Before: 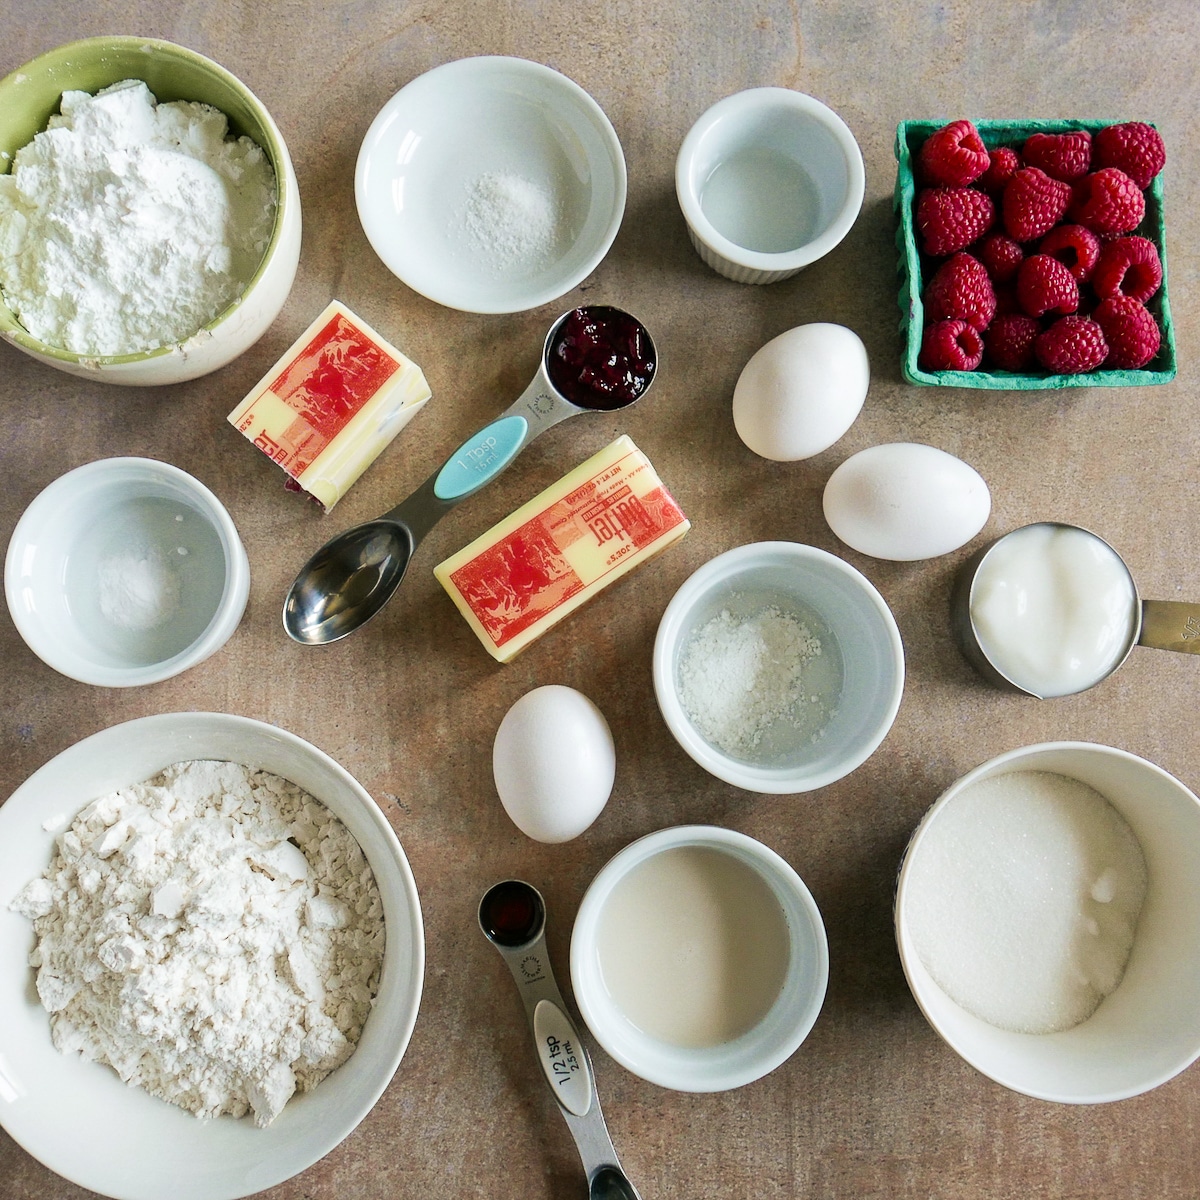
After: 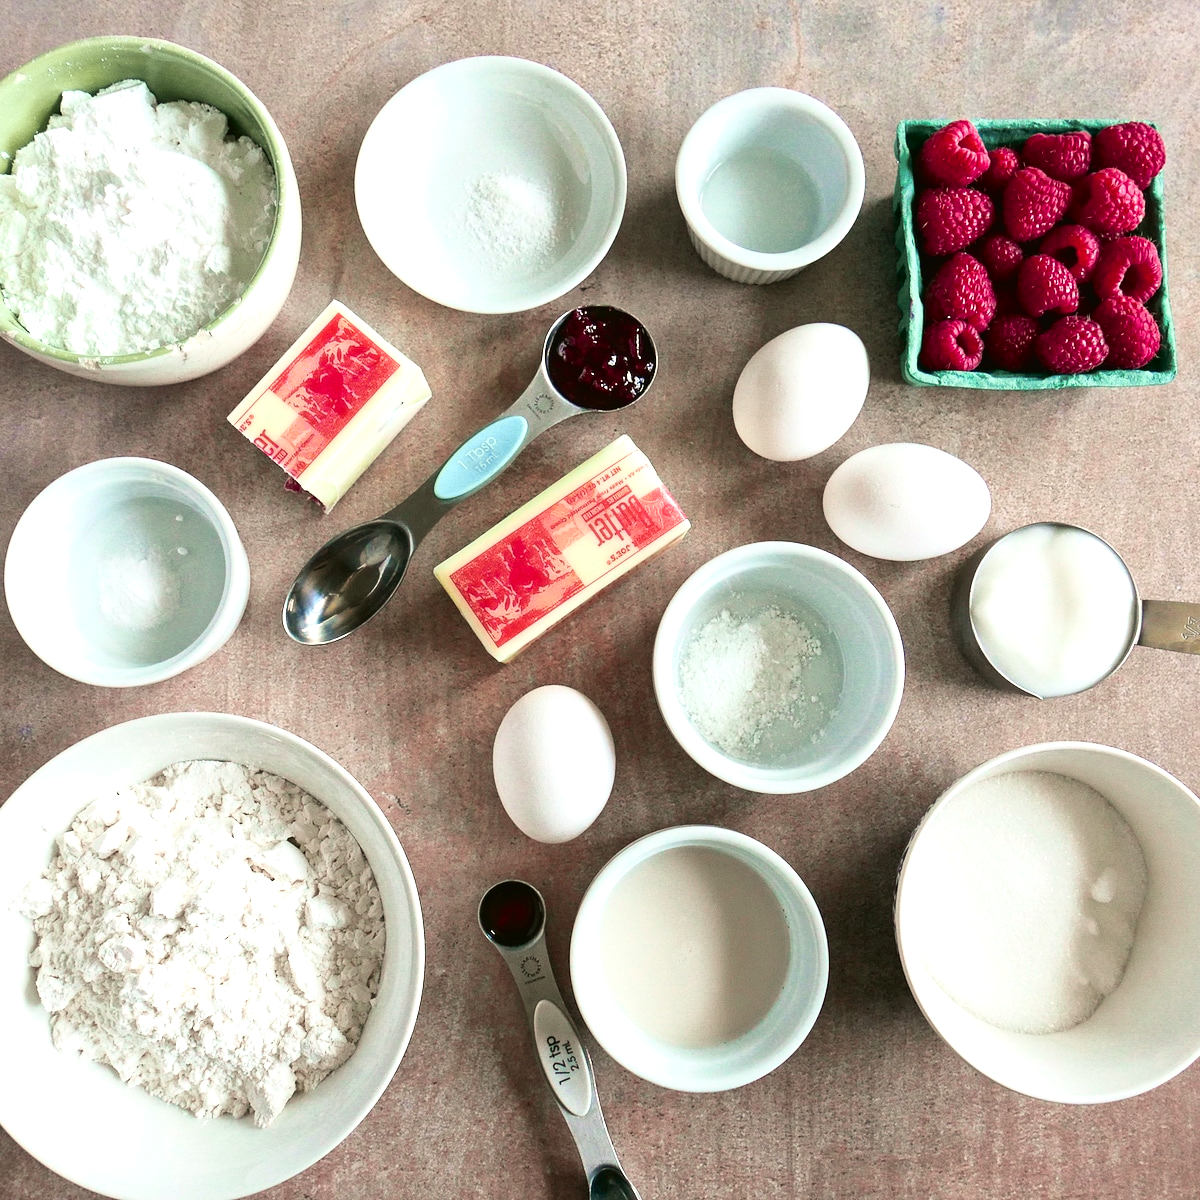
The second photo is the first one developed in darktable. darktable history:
tone curve: curves: ch0 [(0, 0.021) (0.059, 0.053) (0.197, 0.191) (0.32, 0.311) (0.495, 0.505) (0.725, 0.731) (0.89, 0.919) (1, 1)]; ch1 [(0, 0) (0.094, 0.081) (0.285, 0.299) (0.401, 0.424) (0.453, 0.439) (0.495, 0.496) (0.54, 0.55) (0.615, 0.637) (0.657, 0.683) (1, 1)]; ch2 [(0, 0) (0.257, 0.217) (0.43, 0.421) (0.498, 0.507) (0.547, 0.539) (0.595, 0.56) (0.644, 0.599) (1, 1)], color space Lab, independent channels, preserve colors none
exposure: black level correction 0.001, exposure 0.5 EV, compensate exposure bias true, compensate highlight preservation false
